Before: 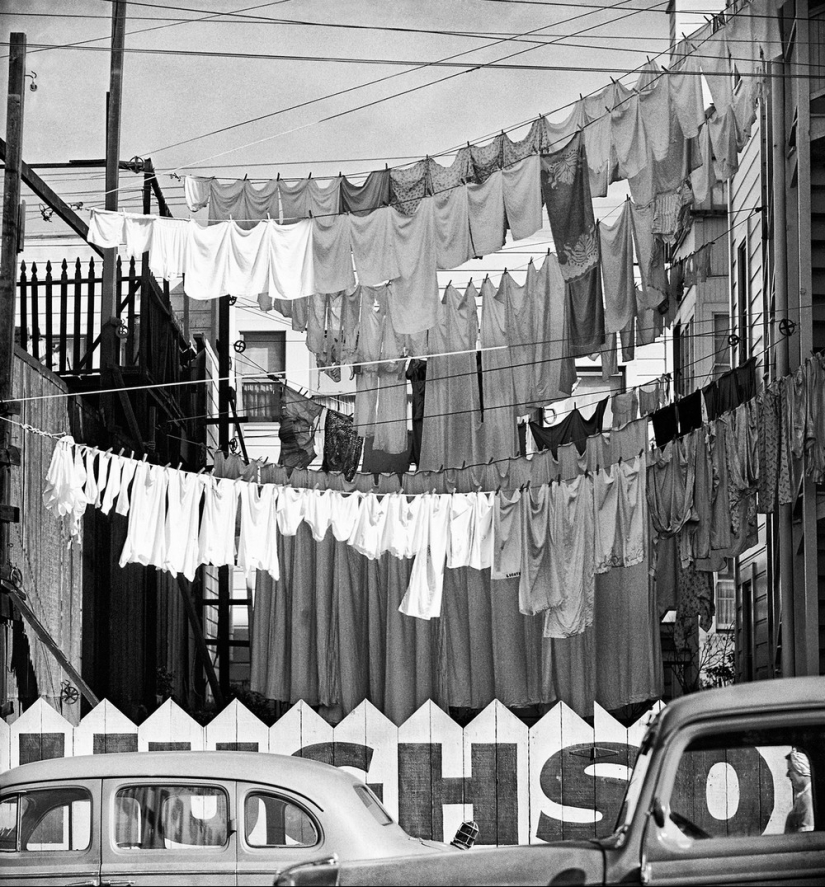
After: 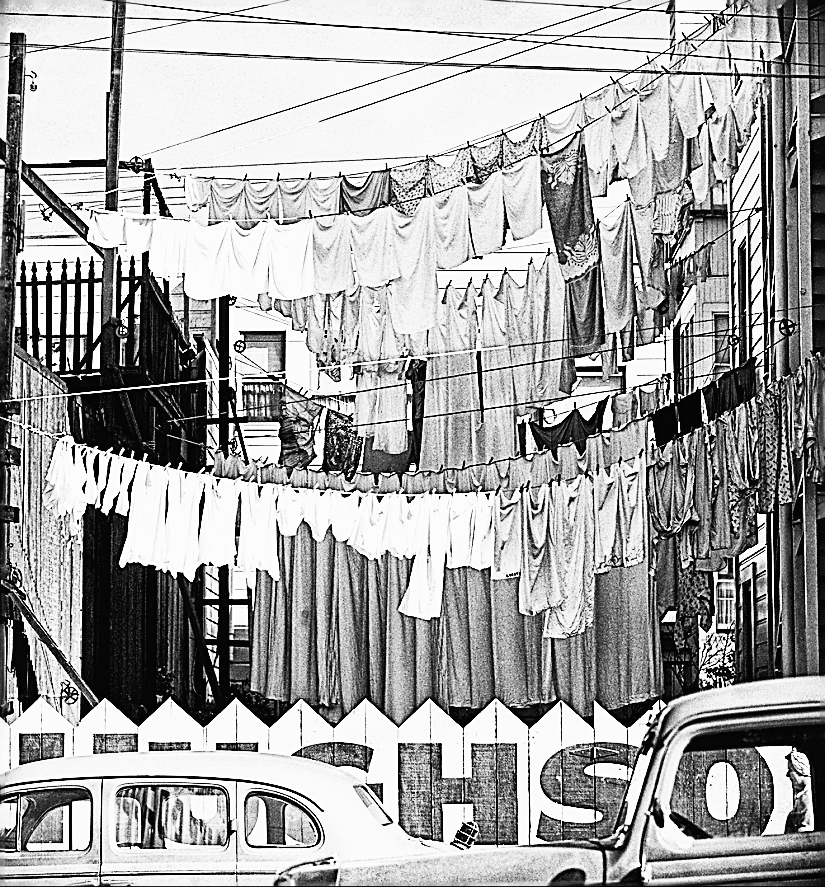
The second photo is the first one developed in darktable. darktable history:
color balance rgb: perceptual saturation grading › global saturation 20%, perceptual saturation grading › highlights -25%, perceptual saturation grading › shadows 50%
sharpen: amount 2
base curve: curves: ch0 [(0, 0) (0.007, 0.004) (0.027, 0.03) (0.046, 0.07) (0.207, 0.54) (0.442, 0.872) (0.673, 0.972) (1, 1)], preserve colors none
contrast brightness saturation: contrast -0.02, brightness -0.01, saturation 0.03
